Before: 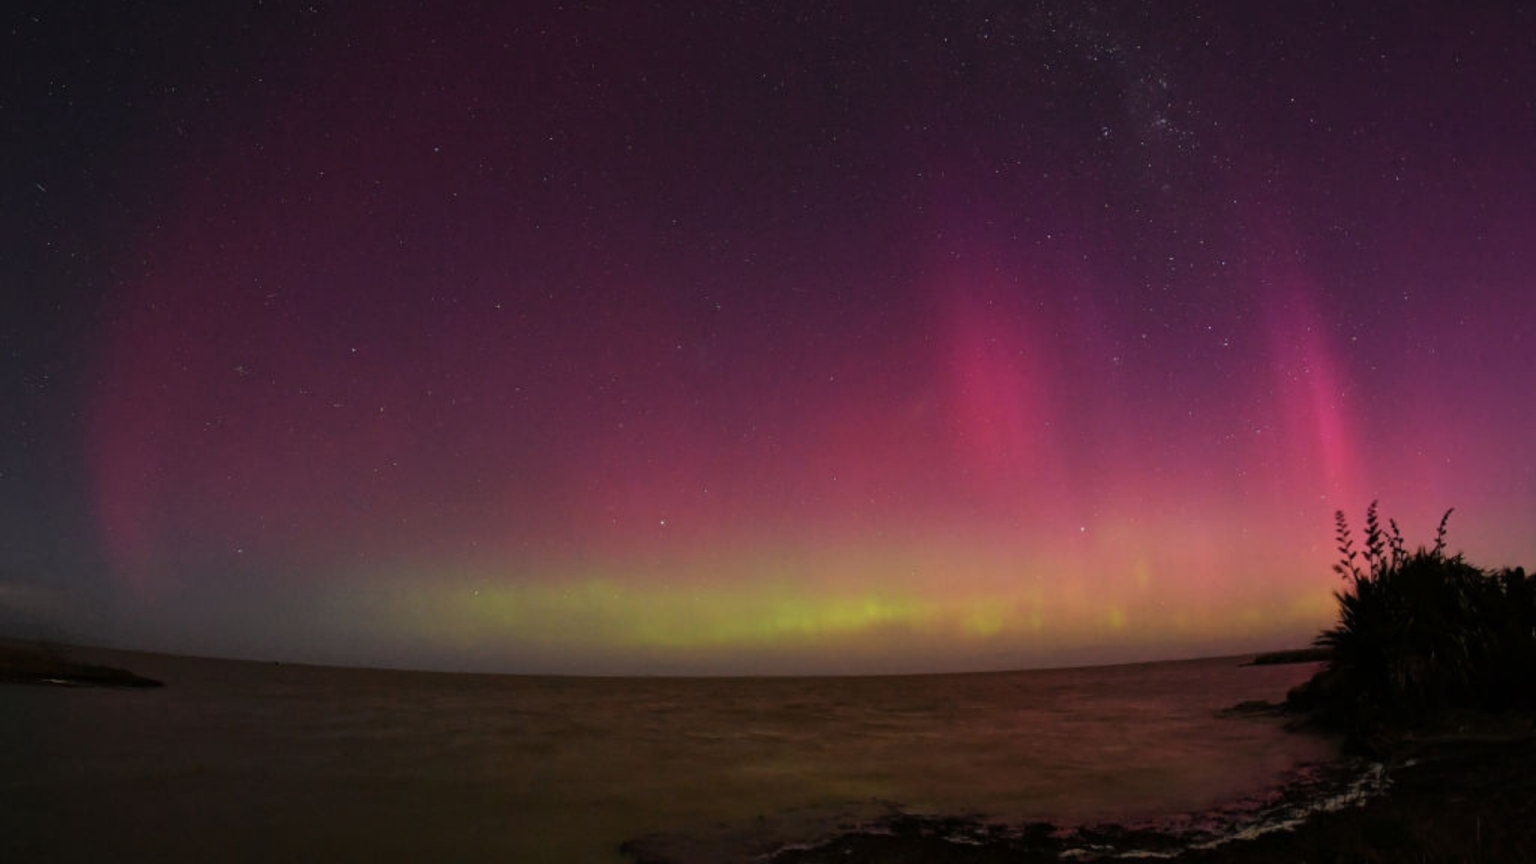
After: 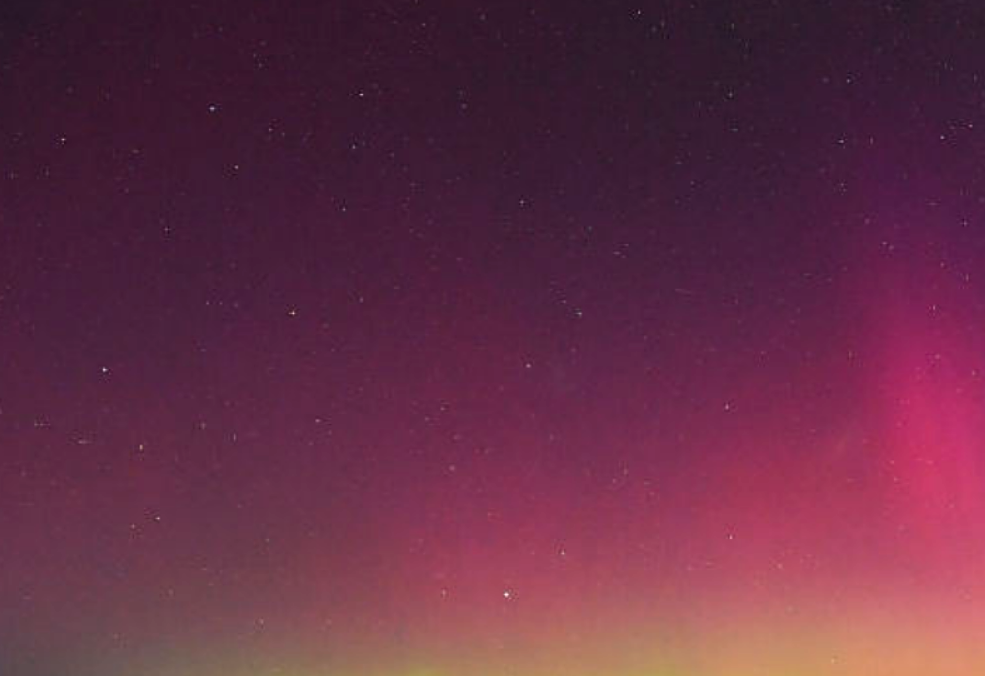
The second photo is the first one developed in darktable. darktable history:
contrast brightness saturation: contrast 0.2, brightness 0.16, saturation 0.22
crop: left 17.835%, top 7.675%, right 32.881%, bottom 32.213%
sharpen: on, module defaults
